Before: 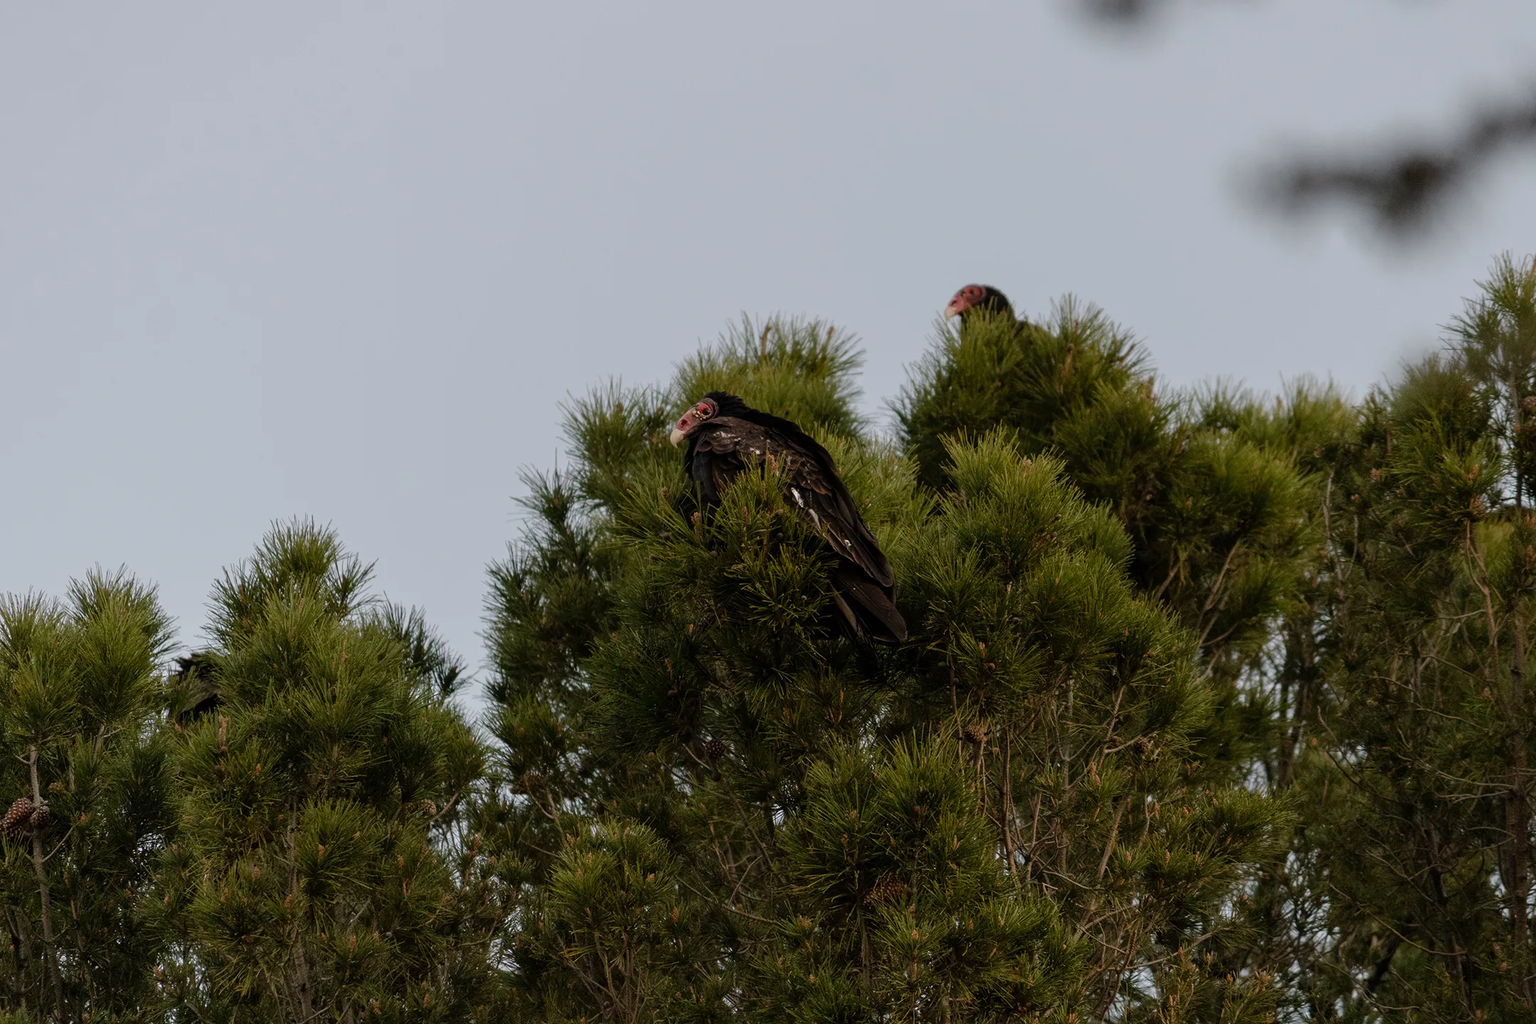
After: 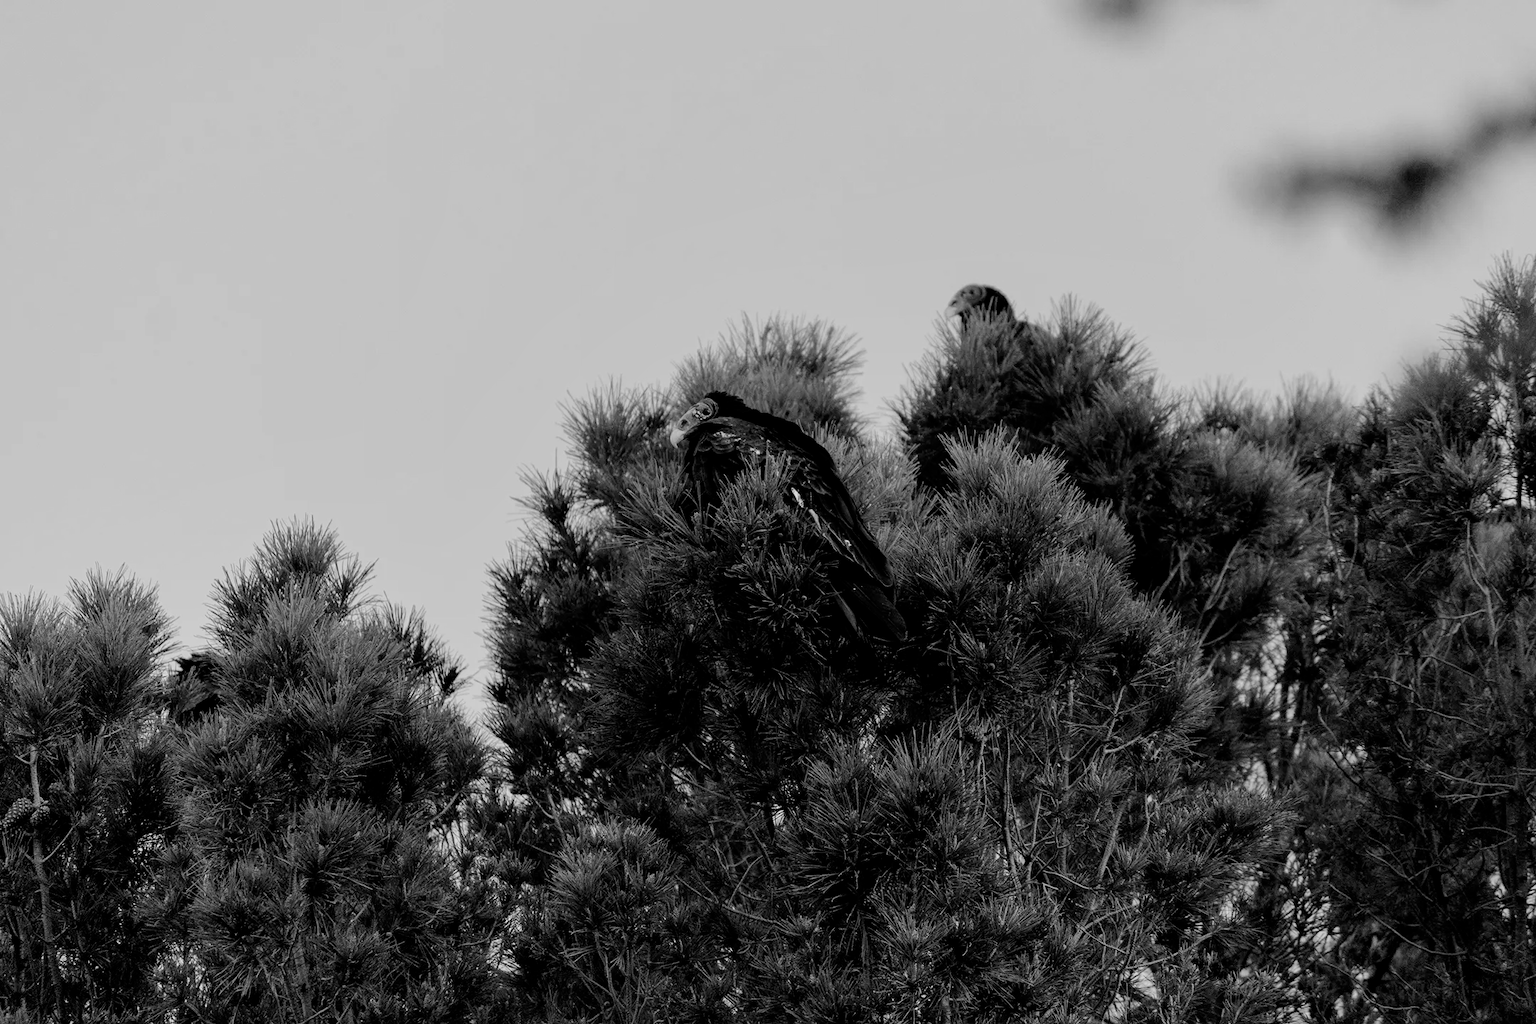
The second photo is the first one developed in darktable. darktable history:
monochrome: a 2.21, b -1.33, size 2.2
filmic rgb: black relative exposure -7.75 EV, white relative exposure 4.4 EV, threshold 3 EV, target black luminance 0%, hardness 3.76, latitude 50.51%, contrast 1.074, highlights saturation mix 10%, shadows ↔ highlights balance -0.22%, color science v4 (2020), enable highlight reconstruction true
exposure: black level correction 0, exposure 0.7 EV, compensate exposure bias true, compensate highlight preservation false
shadows and highlights: shadows -20, white point adjustment -2, highlights -35
